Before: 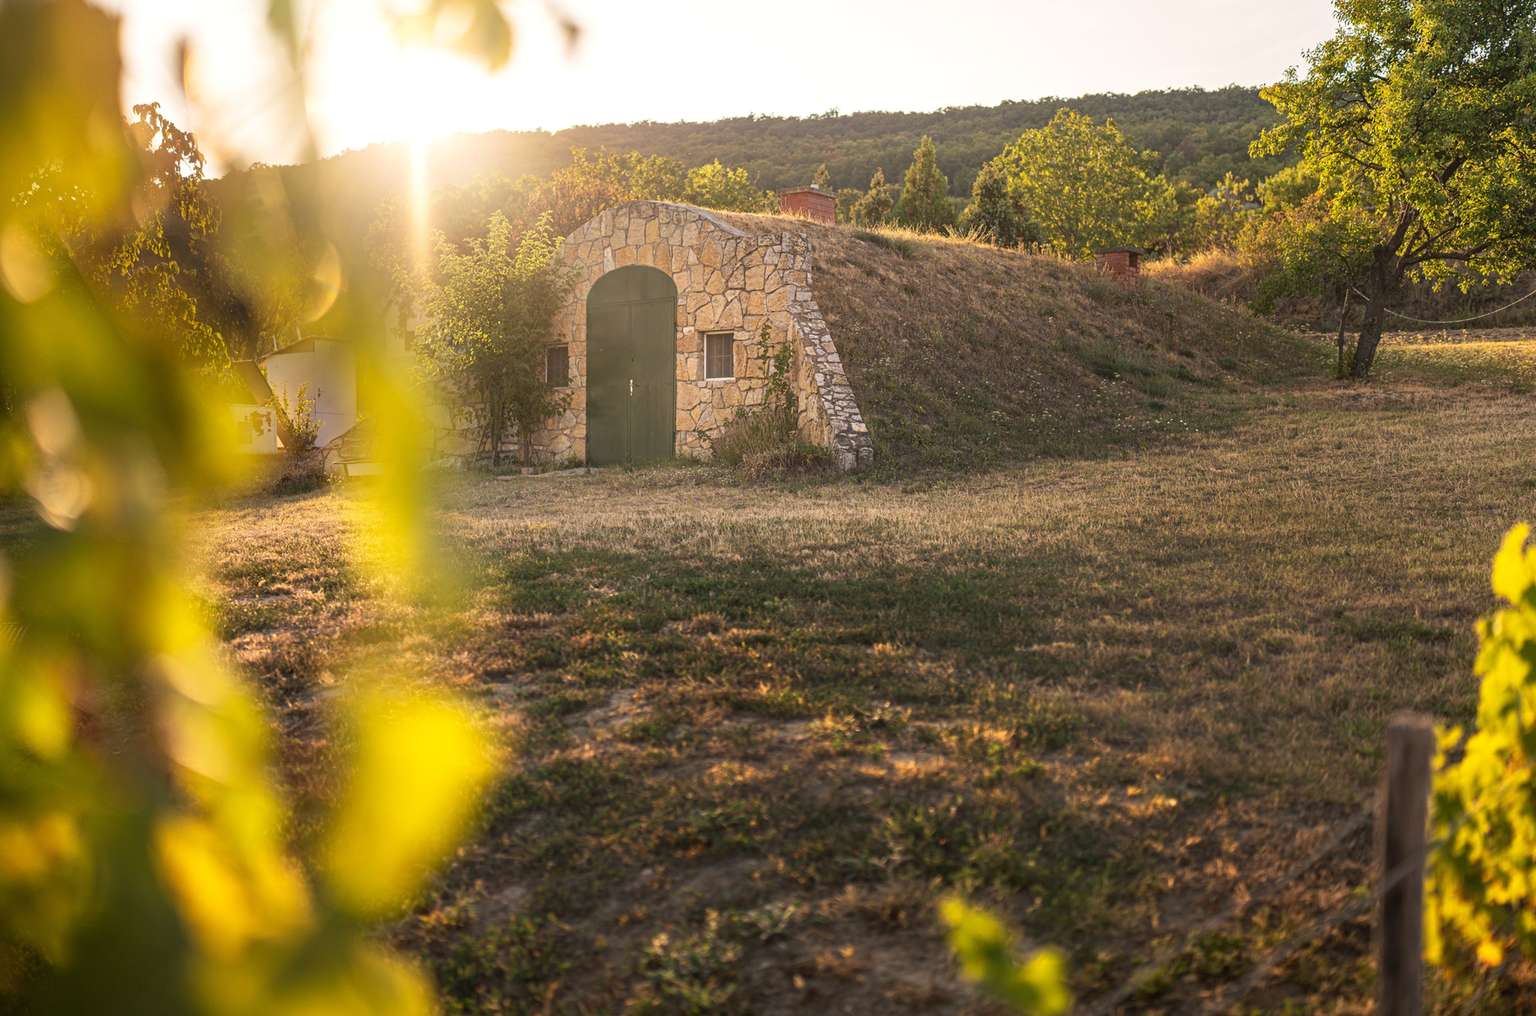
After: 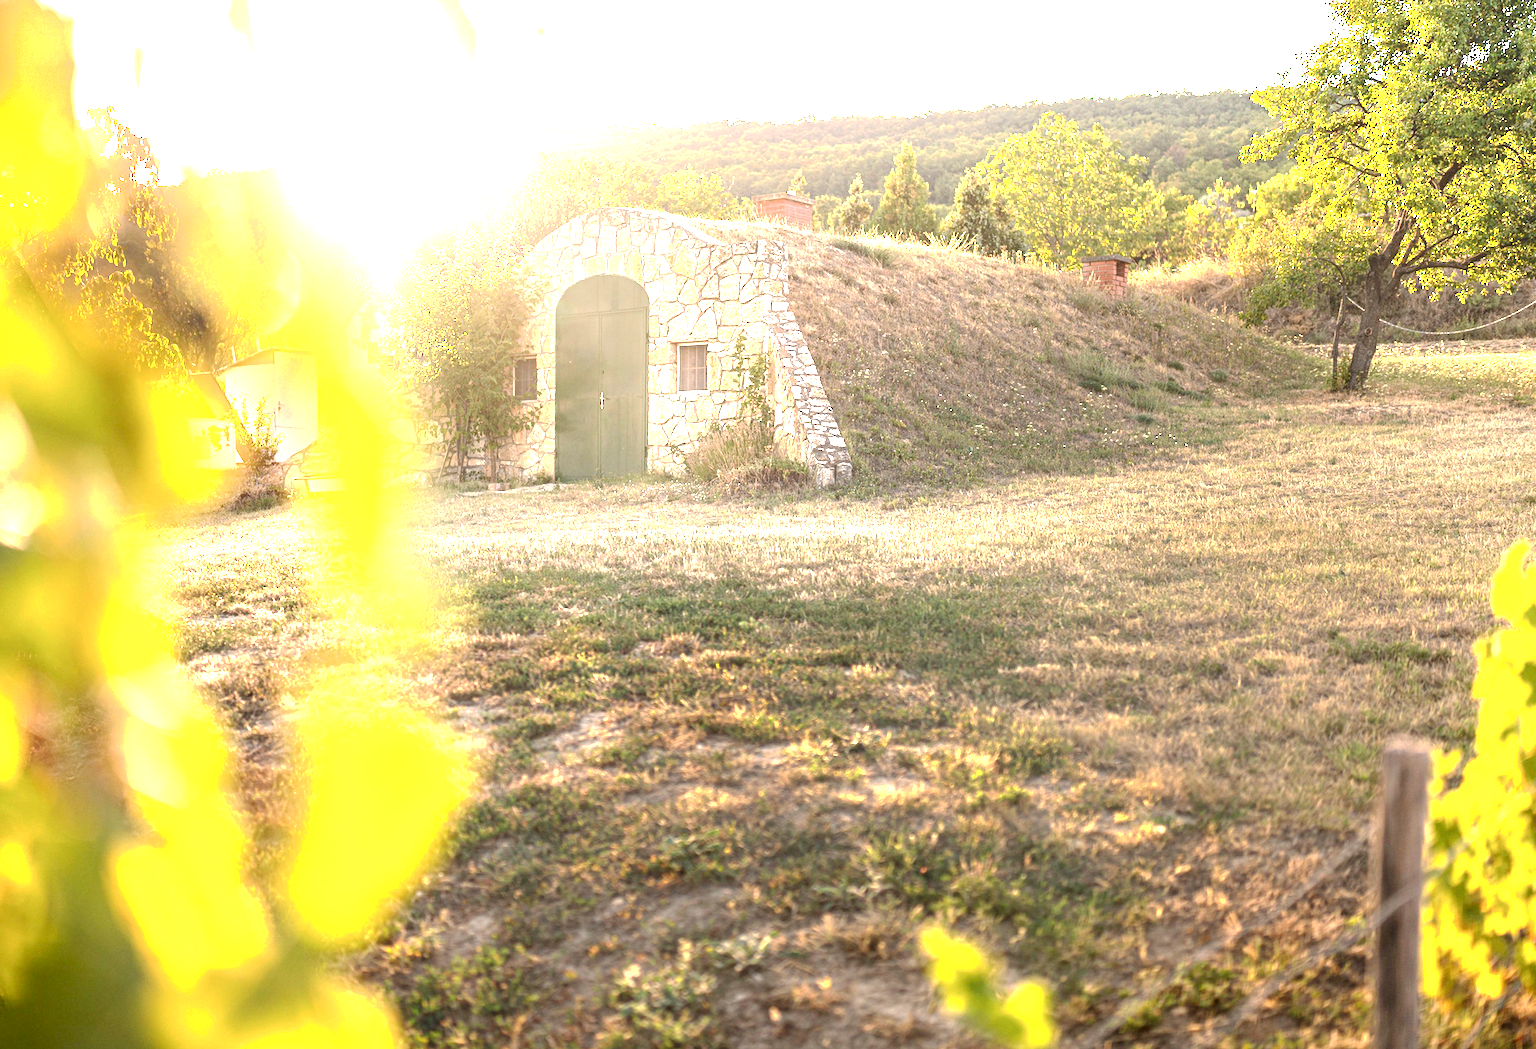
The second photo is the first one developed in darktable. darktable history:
crop and rotate: left 3.221%
base curve: curves: ch0 [(0, 0) (0.235, 0.266) (0.503, 0.496) (0.786, 0.72) (1, 1)], preserve colors none
exposure: black level correction 0.001, exposure 1.996 EV, compensate highlight preservation false
shadows and highlights: shadows -12.86, white point adjustment 4.07, highlights 28.81
